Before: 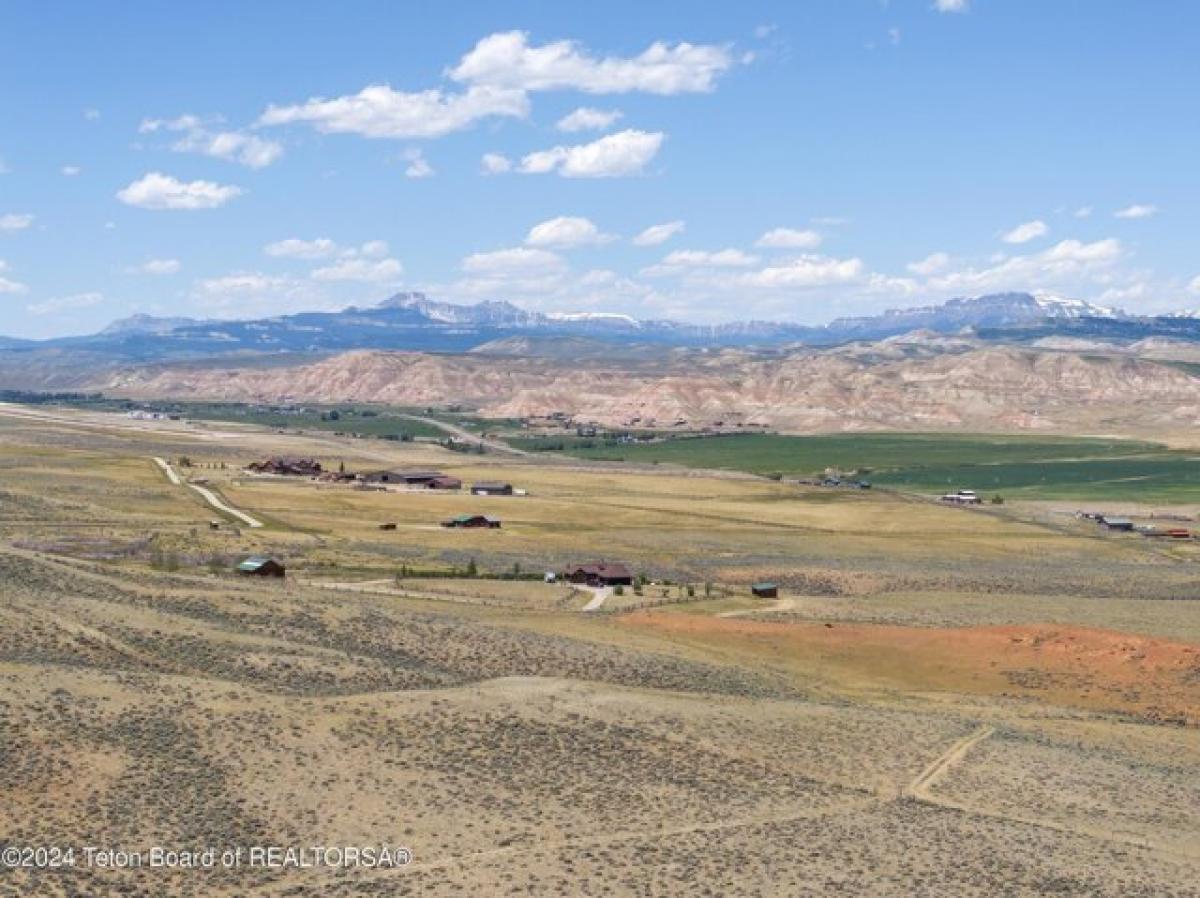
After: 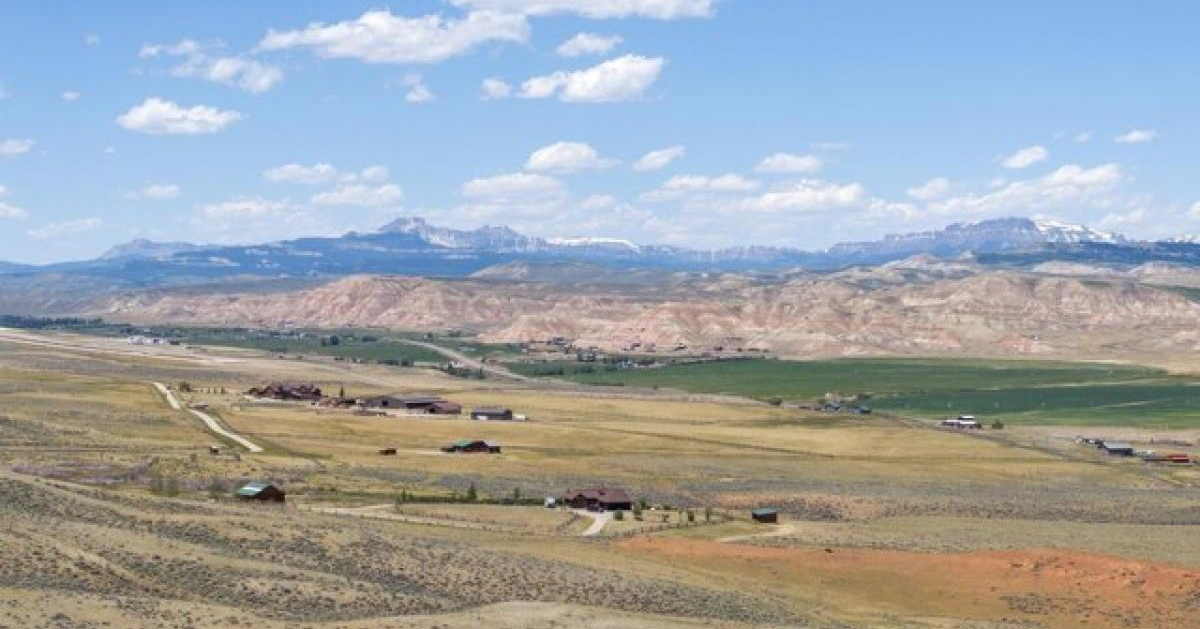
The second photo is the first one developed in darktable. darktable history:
crop and rotate: top 8.415%, bottom 21.475%
